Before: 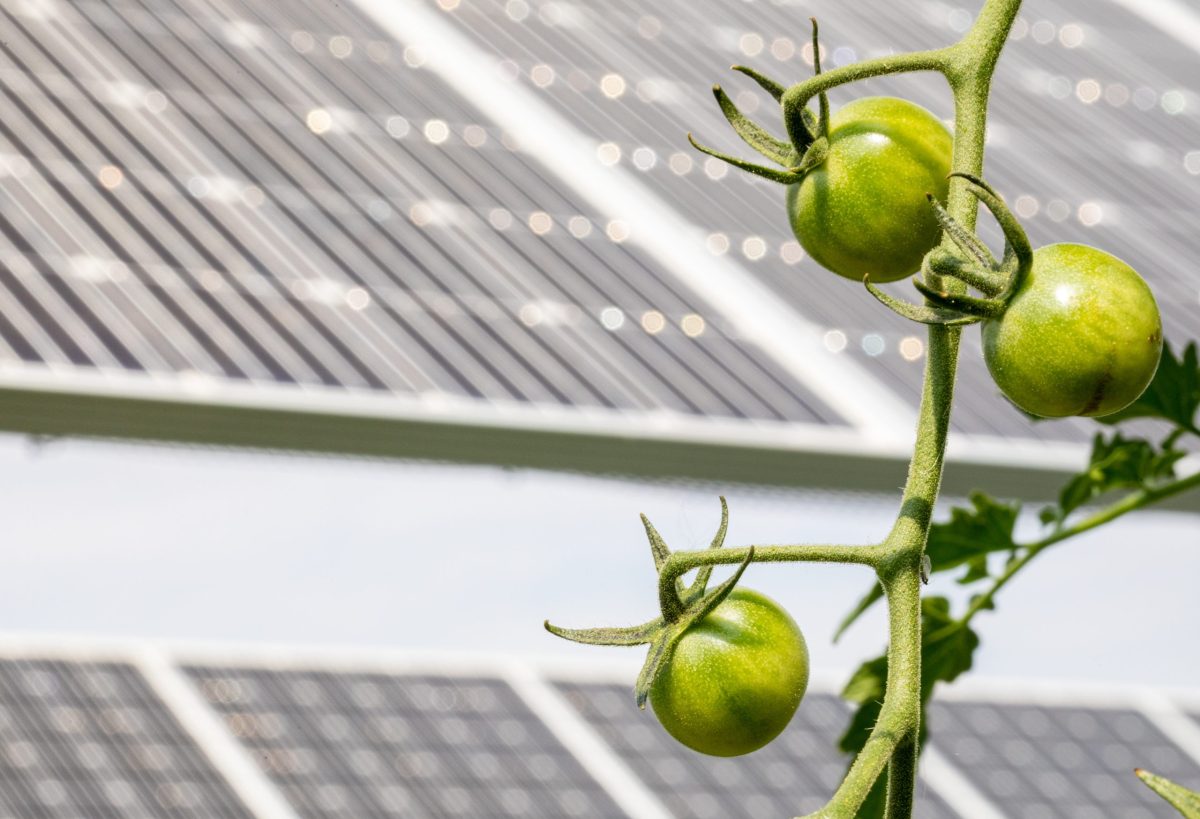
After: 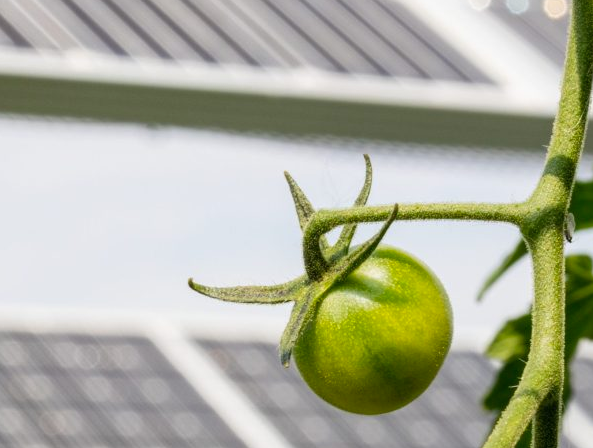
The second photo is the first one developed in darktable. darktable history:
exposure: exposure -0.048 EV, compensate highlight preservation false
crop: left 29.672%, top 41.786%, right 20.851%, bottom 3.487%
vibrance: vibrance 50%
